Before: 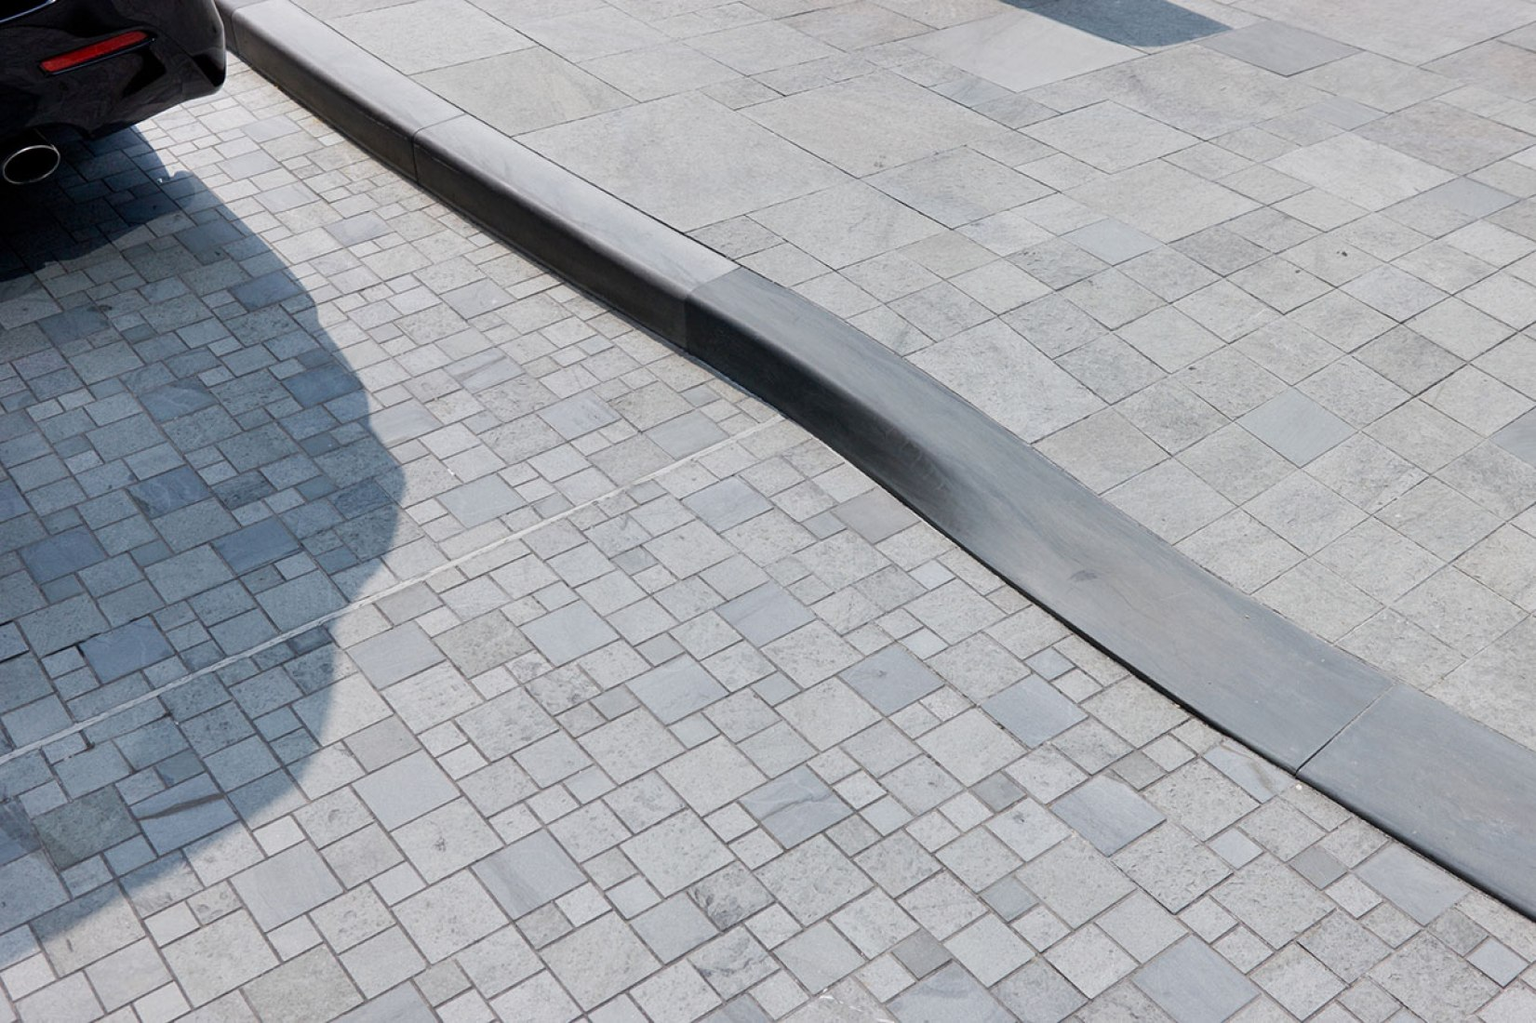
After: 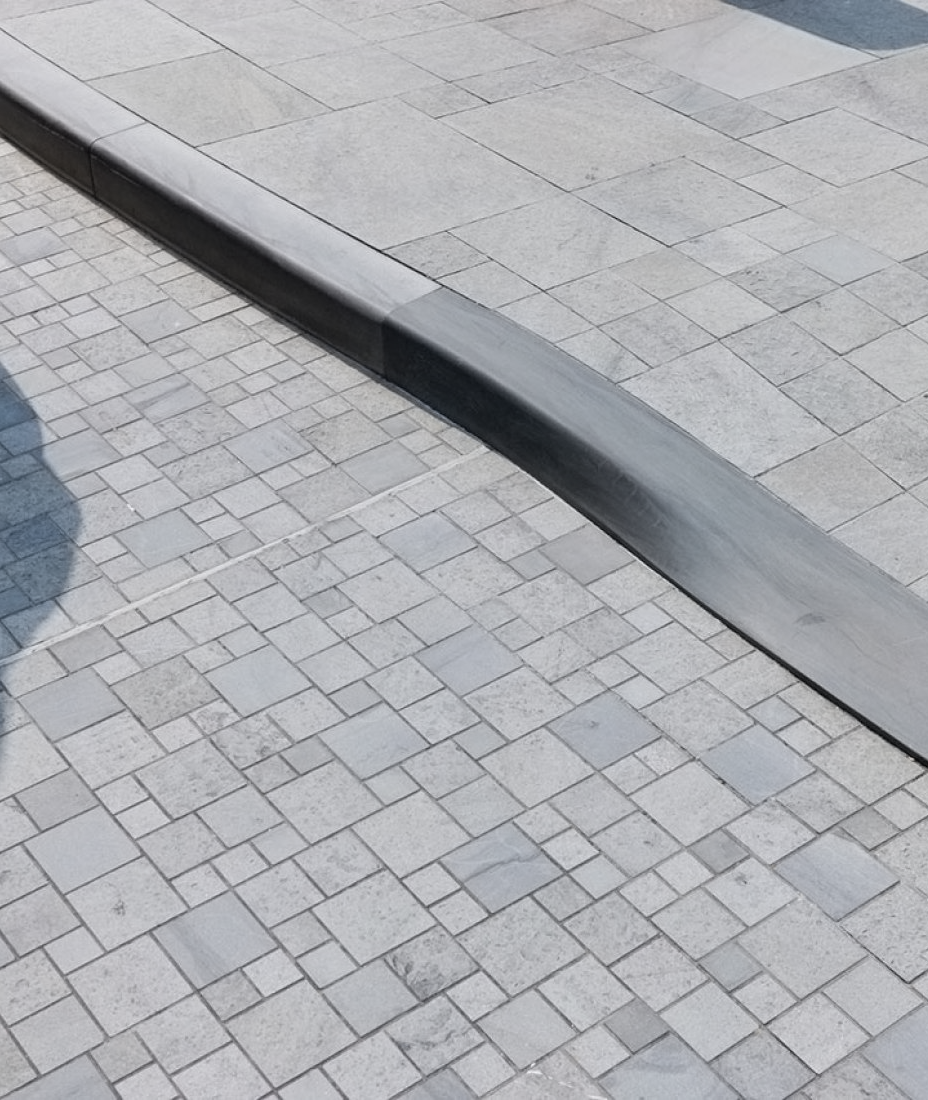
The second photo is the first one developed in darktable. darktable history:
contrast equalizer: y [[0.5 ×6], [0.5 ×6], [0.5 ×6], [0 ×6], [0, 0.039, 0.251, 0.29, 0.293, 0.292]]
crop: left 21.496%, right 22.254%
